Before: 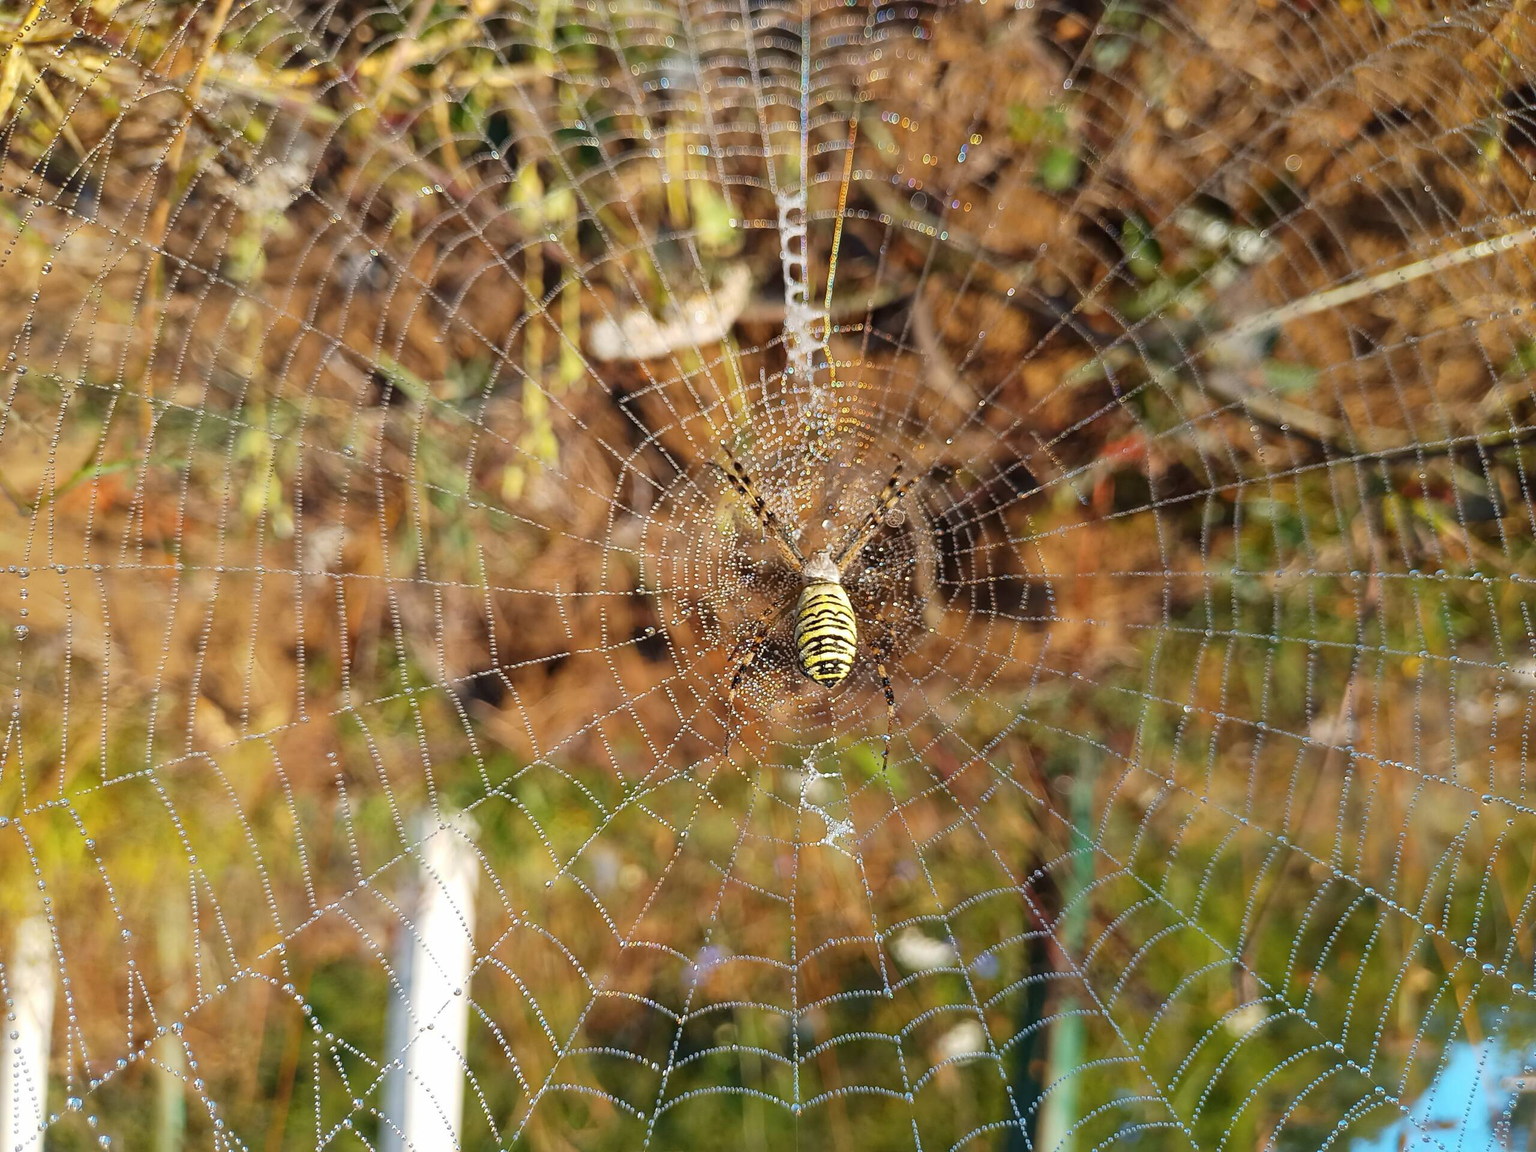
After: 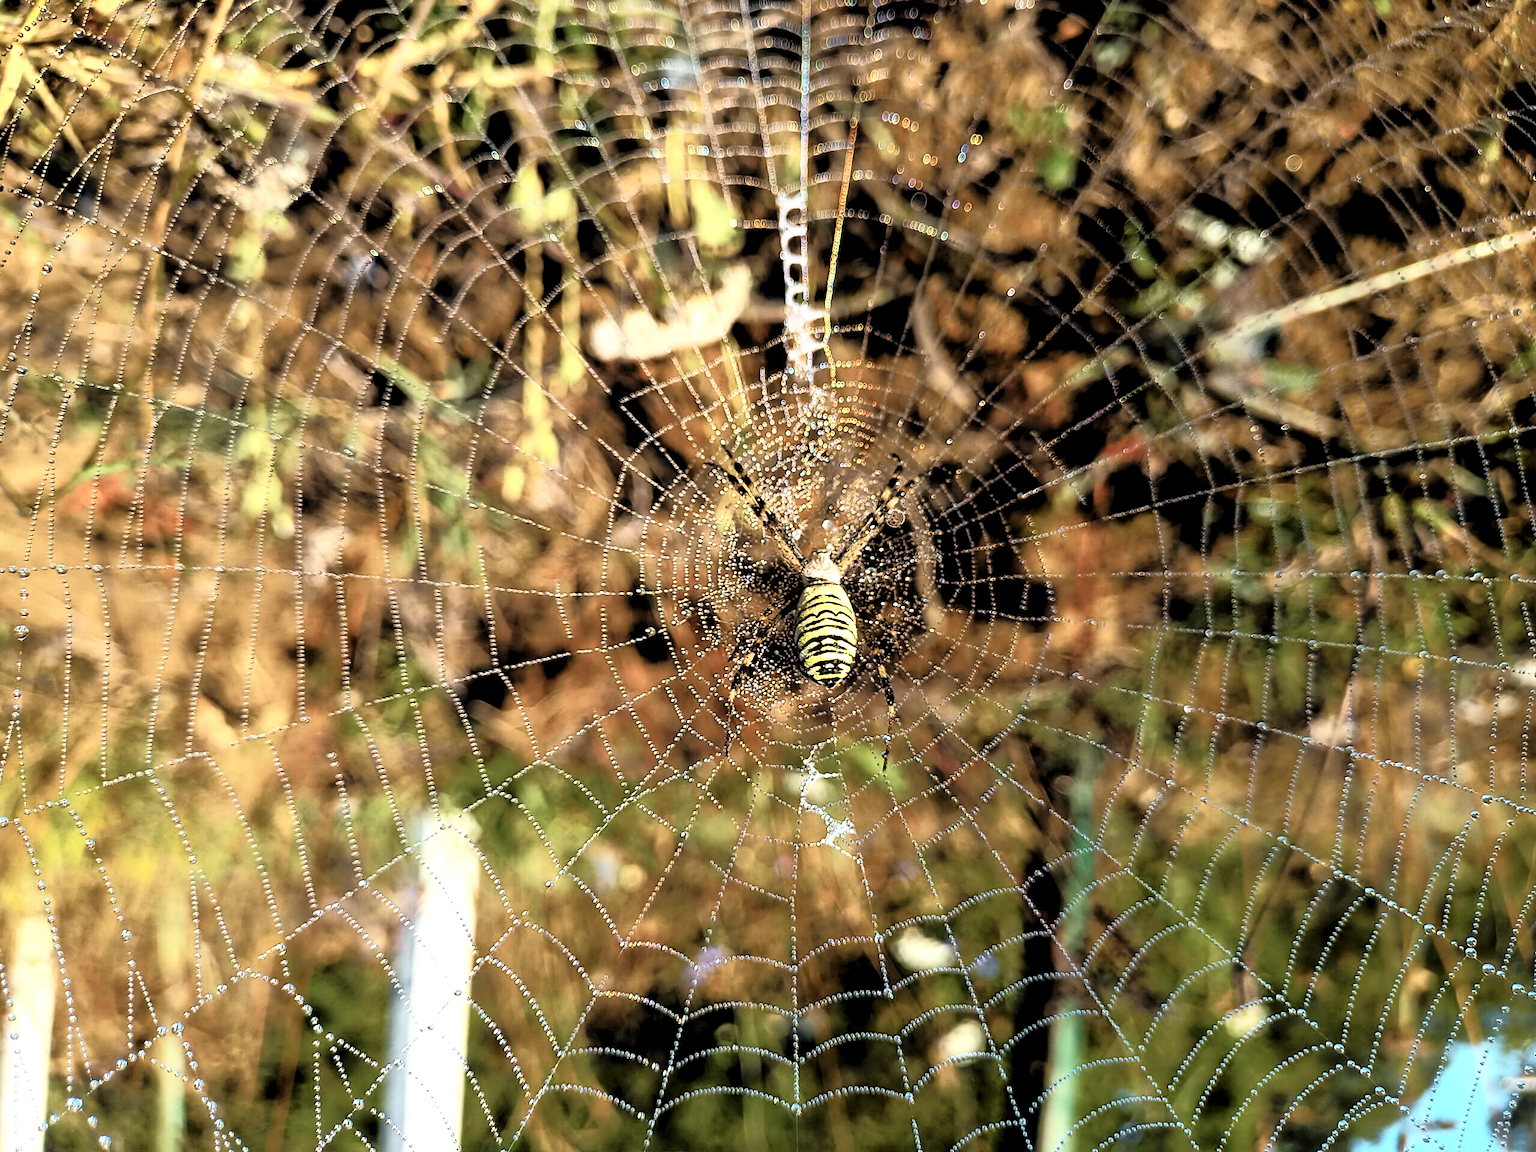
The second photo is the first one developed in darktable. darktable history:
levels: levels [0.182, 0.542, 0.902]
tone curve: curves: ch0 [(0, 0) (0.081, 0.044) (0.192, 0.125) (0.283, 0.238) (0.416, 0.449) (0.495, 0.524) (0.661, 0.756) (0.788, 0.87) (1, 0.951)]; ch1 [(0, 0) (0.161, 0.092) (0.35, 0.33) (0.392, 0.392) (0.427, 0.426) (0.479, 0.472) (0.505, 0.497) (0.521, 0.524) (0.567, 0.56) (0.583, 0.592) (0.625, 0.627) (0.678, 0.733) (1, 1)]; ch2 [(0, 0) (0.346, 0.362) (0.404, 0.427) (0.502, 0.499) (0.531, 0.523) (0.544, 0.561) (0.58, 0.59) (0.629, 0.642) (0.717, 0.678) (1, 1)], color space Lab, independent channels, preserve colors none
